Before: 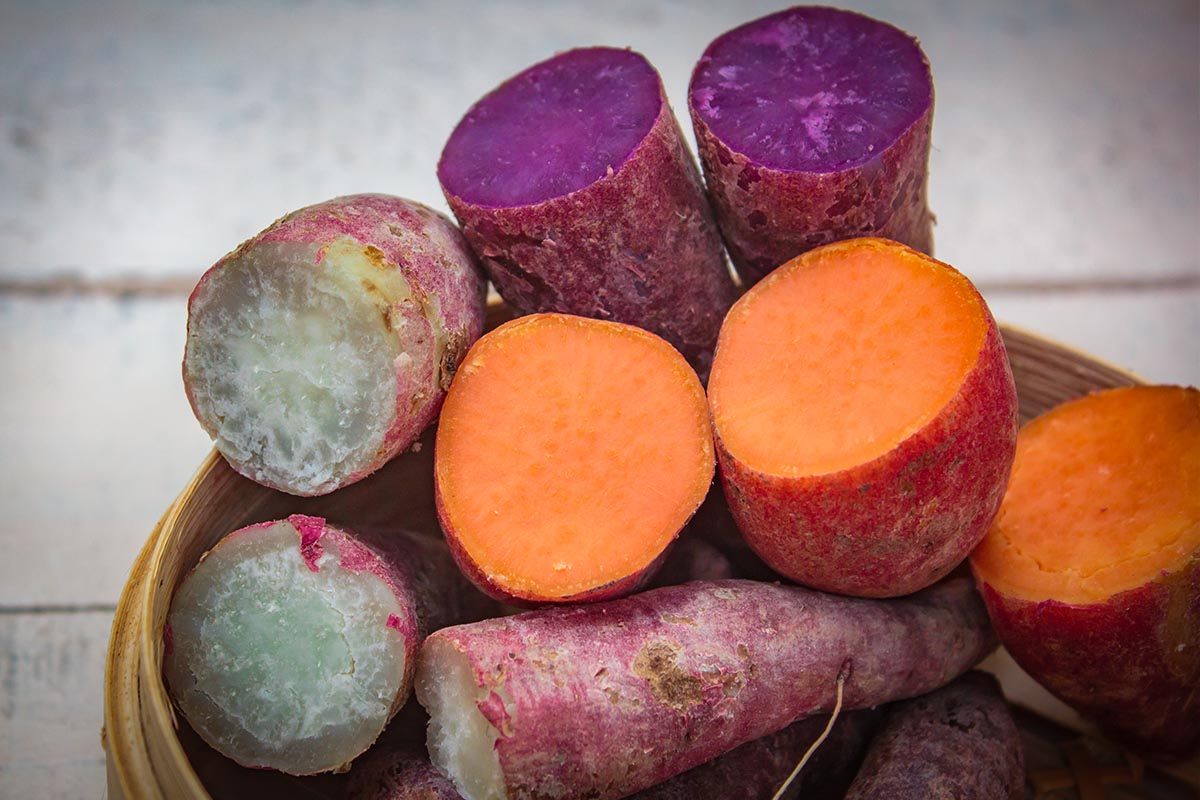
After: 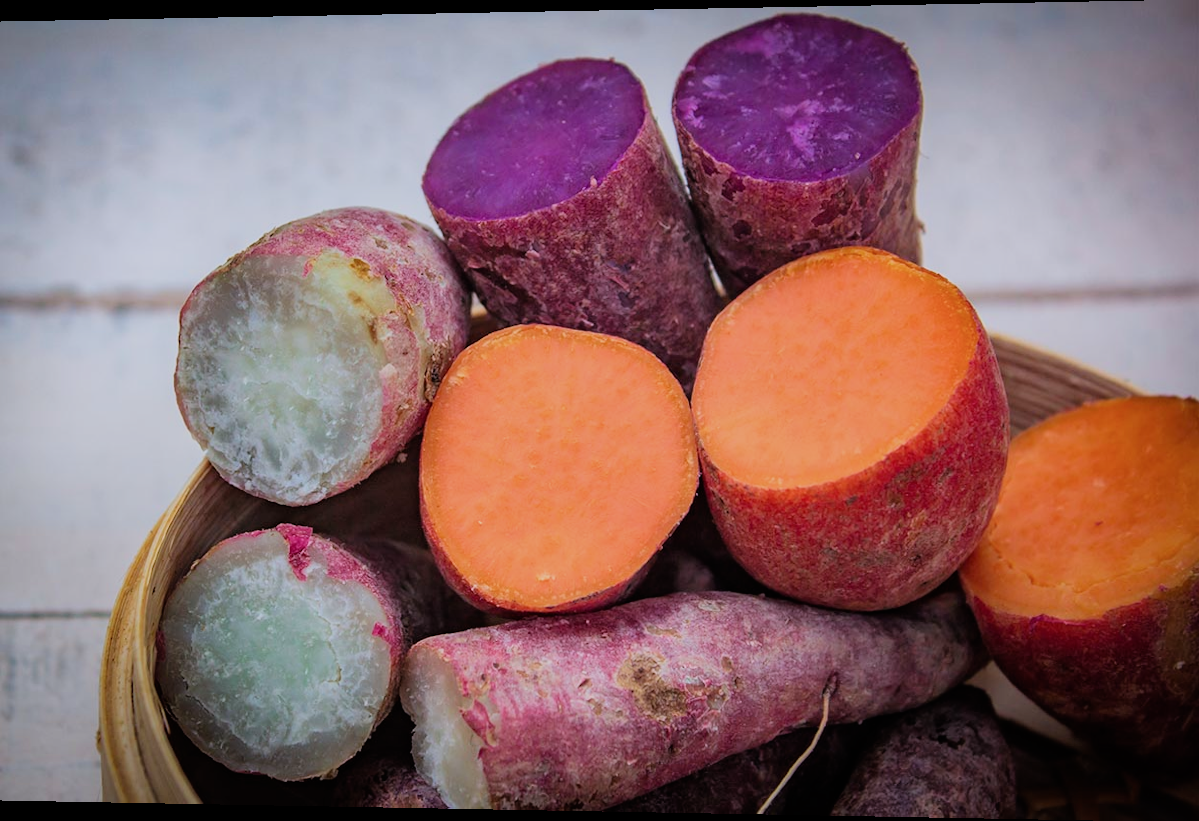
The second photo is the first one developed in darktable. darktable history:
filmic rgb: black relative exposure -7.92 EV, white relative exposure 4.13 EV, threshold 3 EV, hardness 4.02, latitude 51.22%, contrast 1.013, shadows ↔ highlights balance 5.35%, color science v5 (2021), contrast in shadows safe, contrast in highlights safe, enable highlight reconstruction true
rotate and perspective: lens shift (horizontal) -0.055, automatic cropping off
color calibration: illuminant as shot in camera, x 0.358, y 0.373, temperature 4628.91 K
